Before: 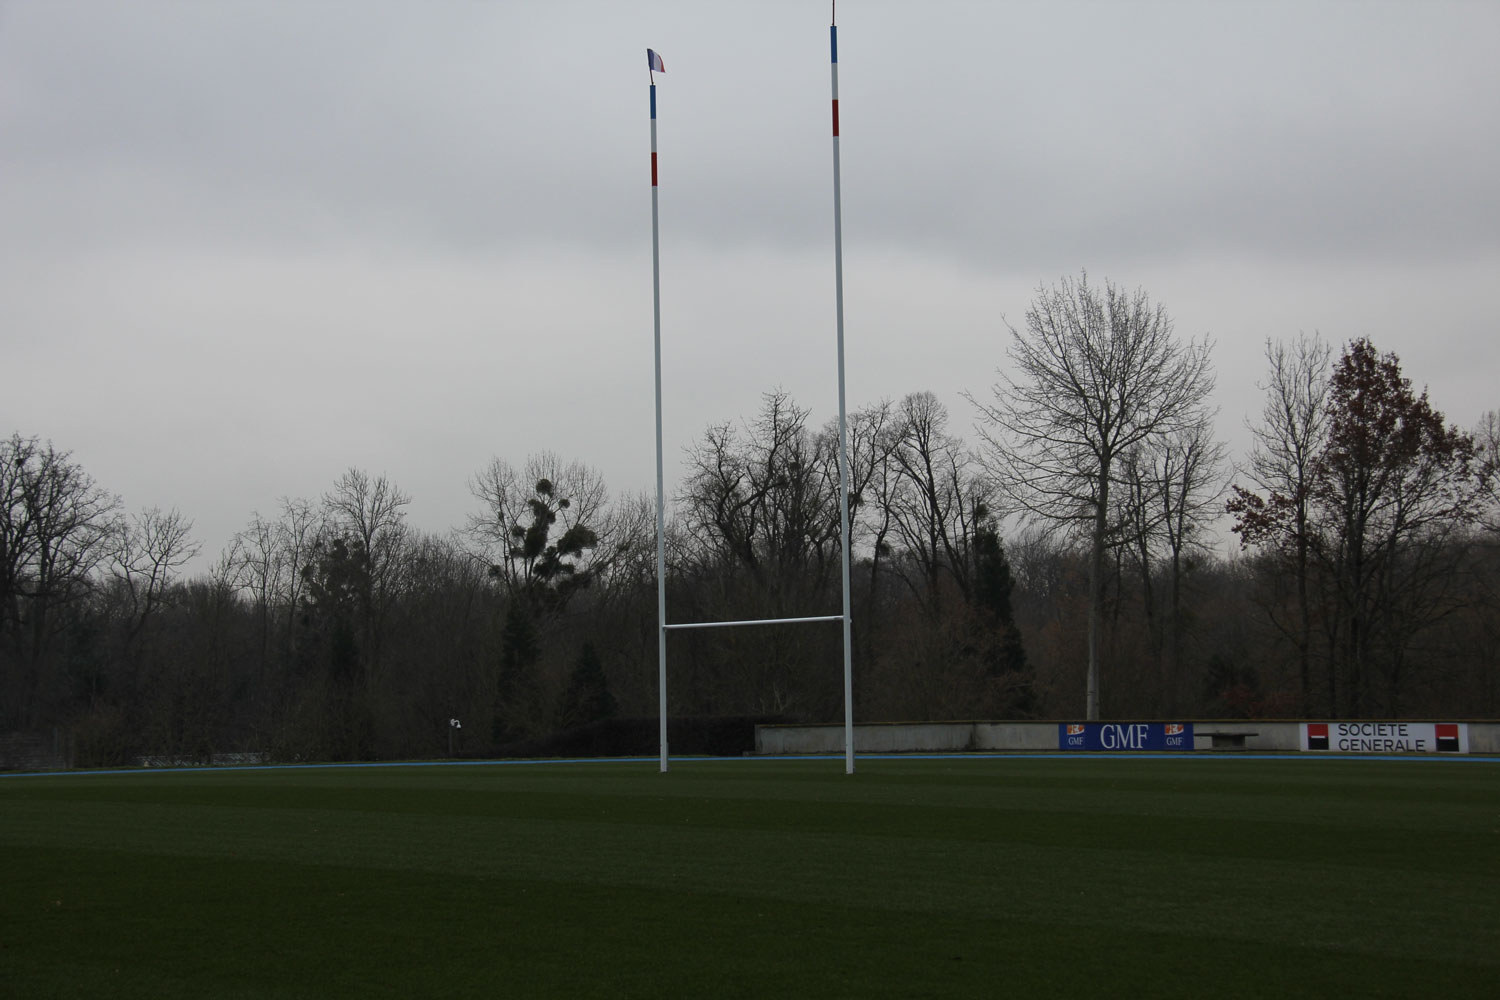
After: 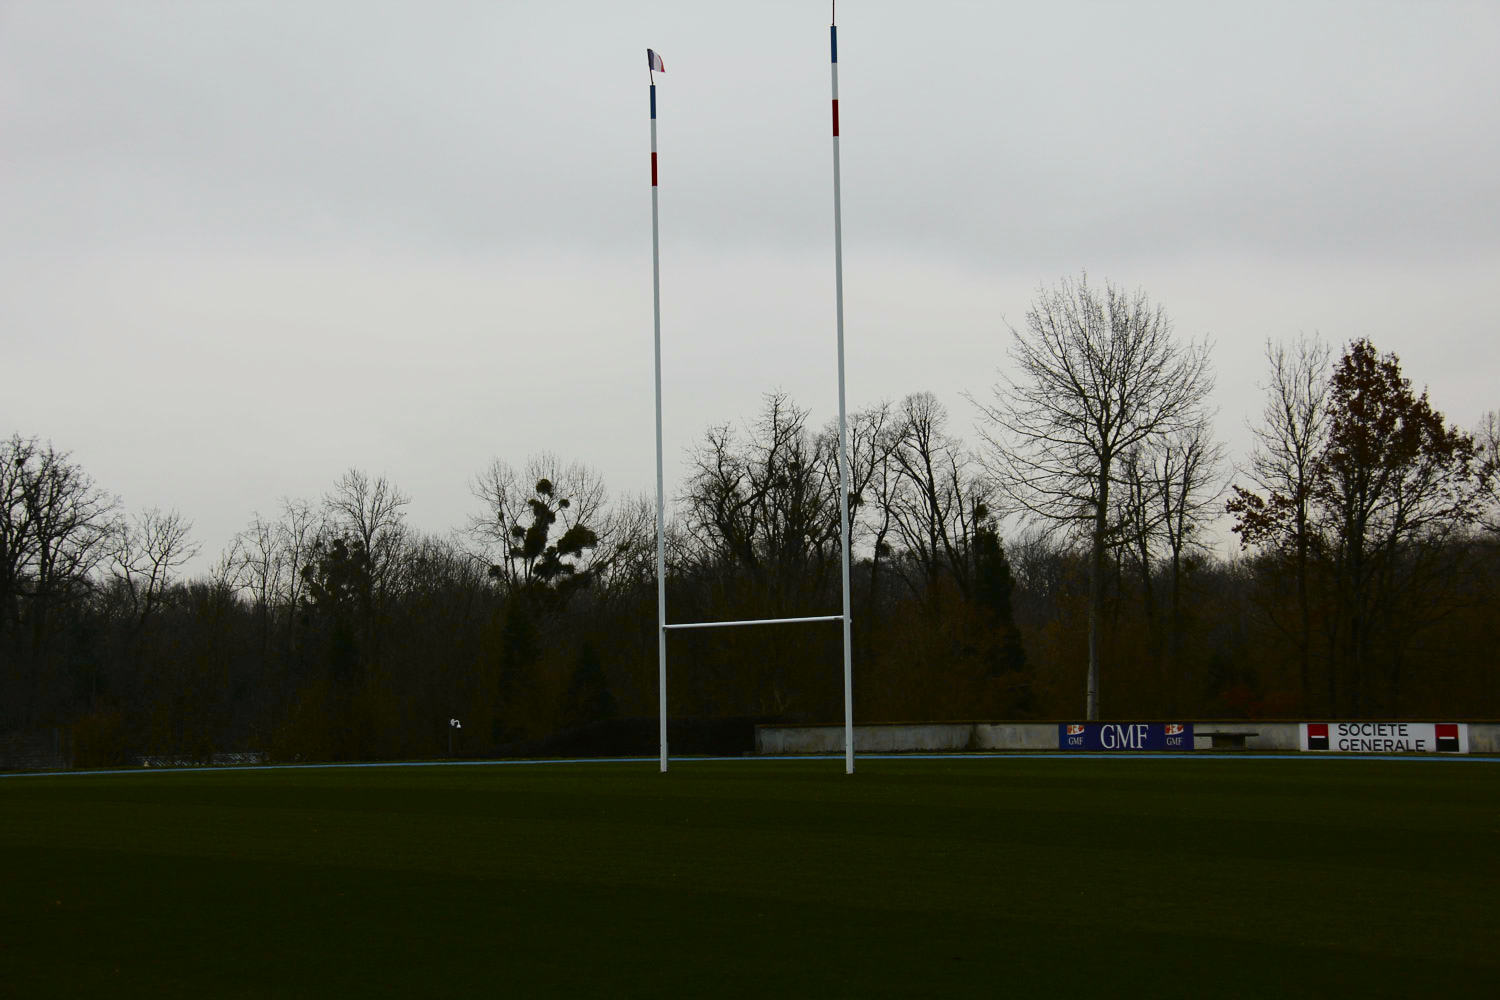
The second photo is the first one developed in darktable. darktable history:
tone curve: curves: ch0 [(0, 0.006) (0.184, 0.117) (0.405, 0.46) (0.456, 0.528) (0.634, 0.728) (0.877, 0.89) (0.984, 0.935)]; ch1 [(0, 0) (0.443, 0.43) (0.492, 0.489) (0.566, 0.579) (0.595, 0.625) (0.608, 0.667) (0.65, 0.729) (1, 1)]; ch2 [(0, 0) (0.33, 0.301) (0.421, 0.443) (0.447, 0.489) (0.492, 0.498) (0.537, 0.583) (0.586, 0.591) (0.663, 0.686) (1, 1)], color space Lab, independent channels, preserve colors none
